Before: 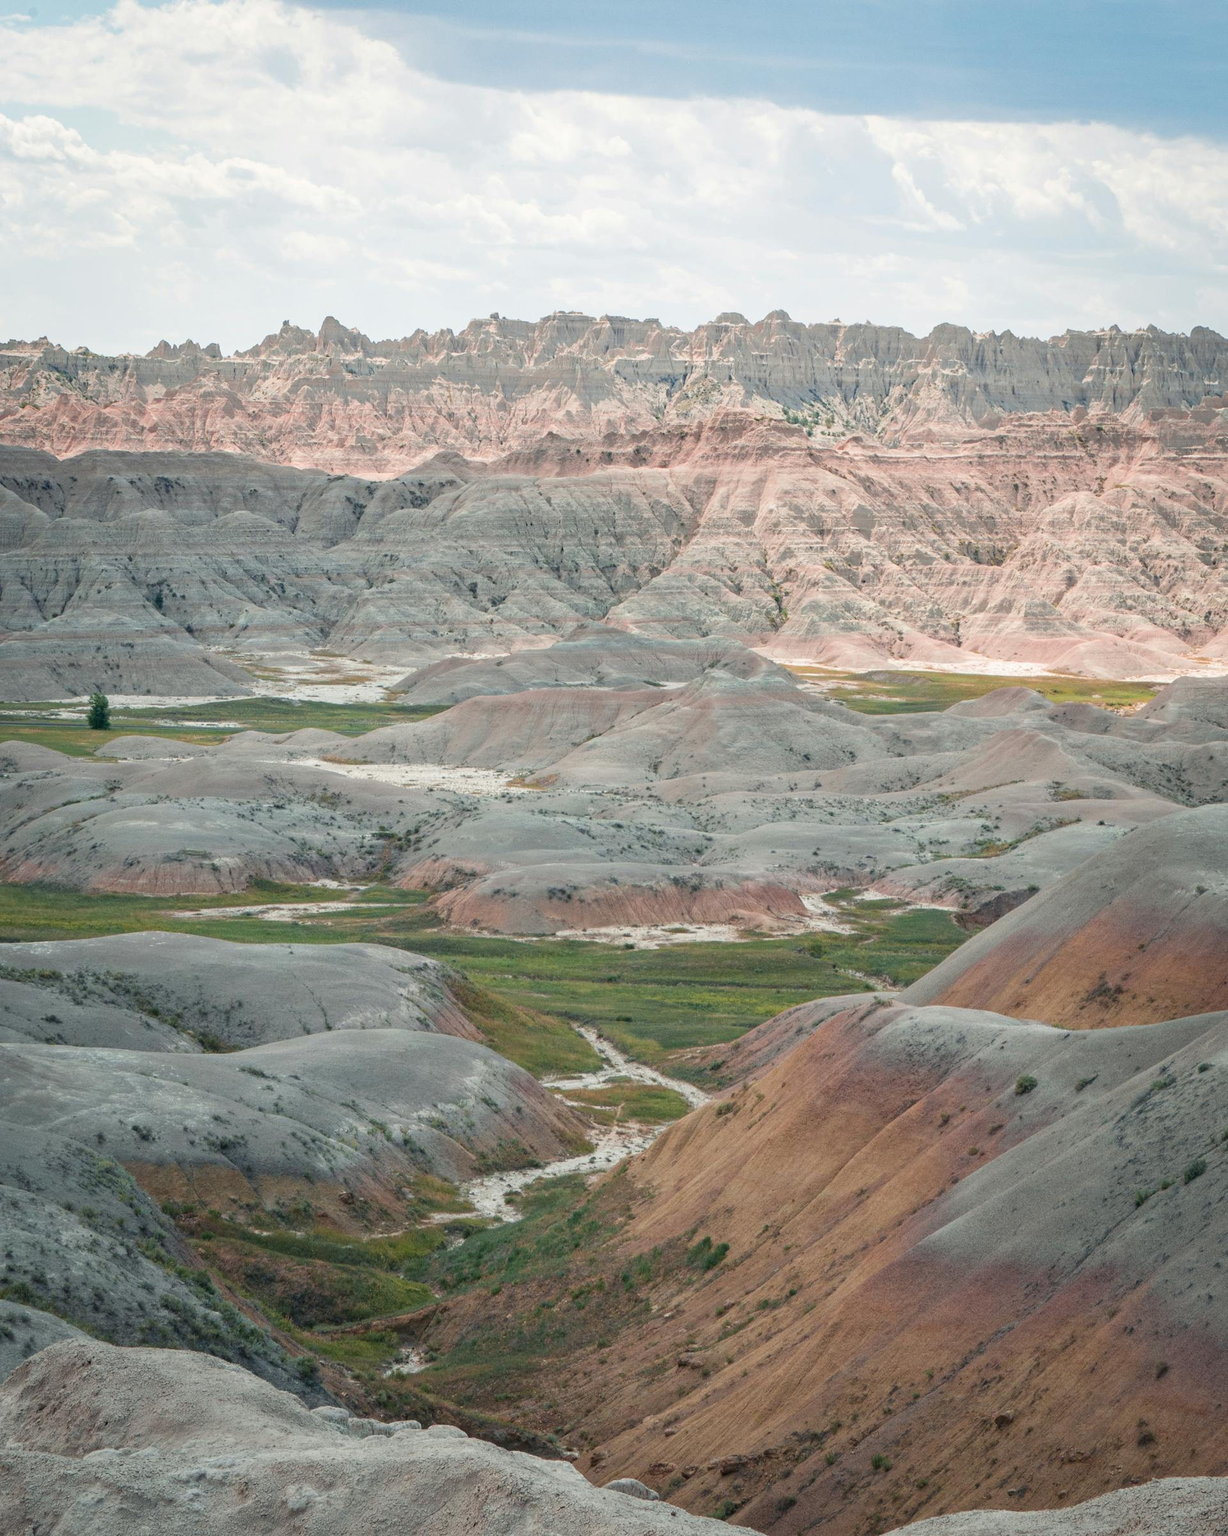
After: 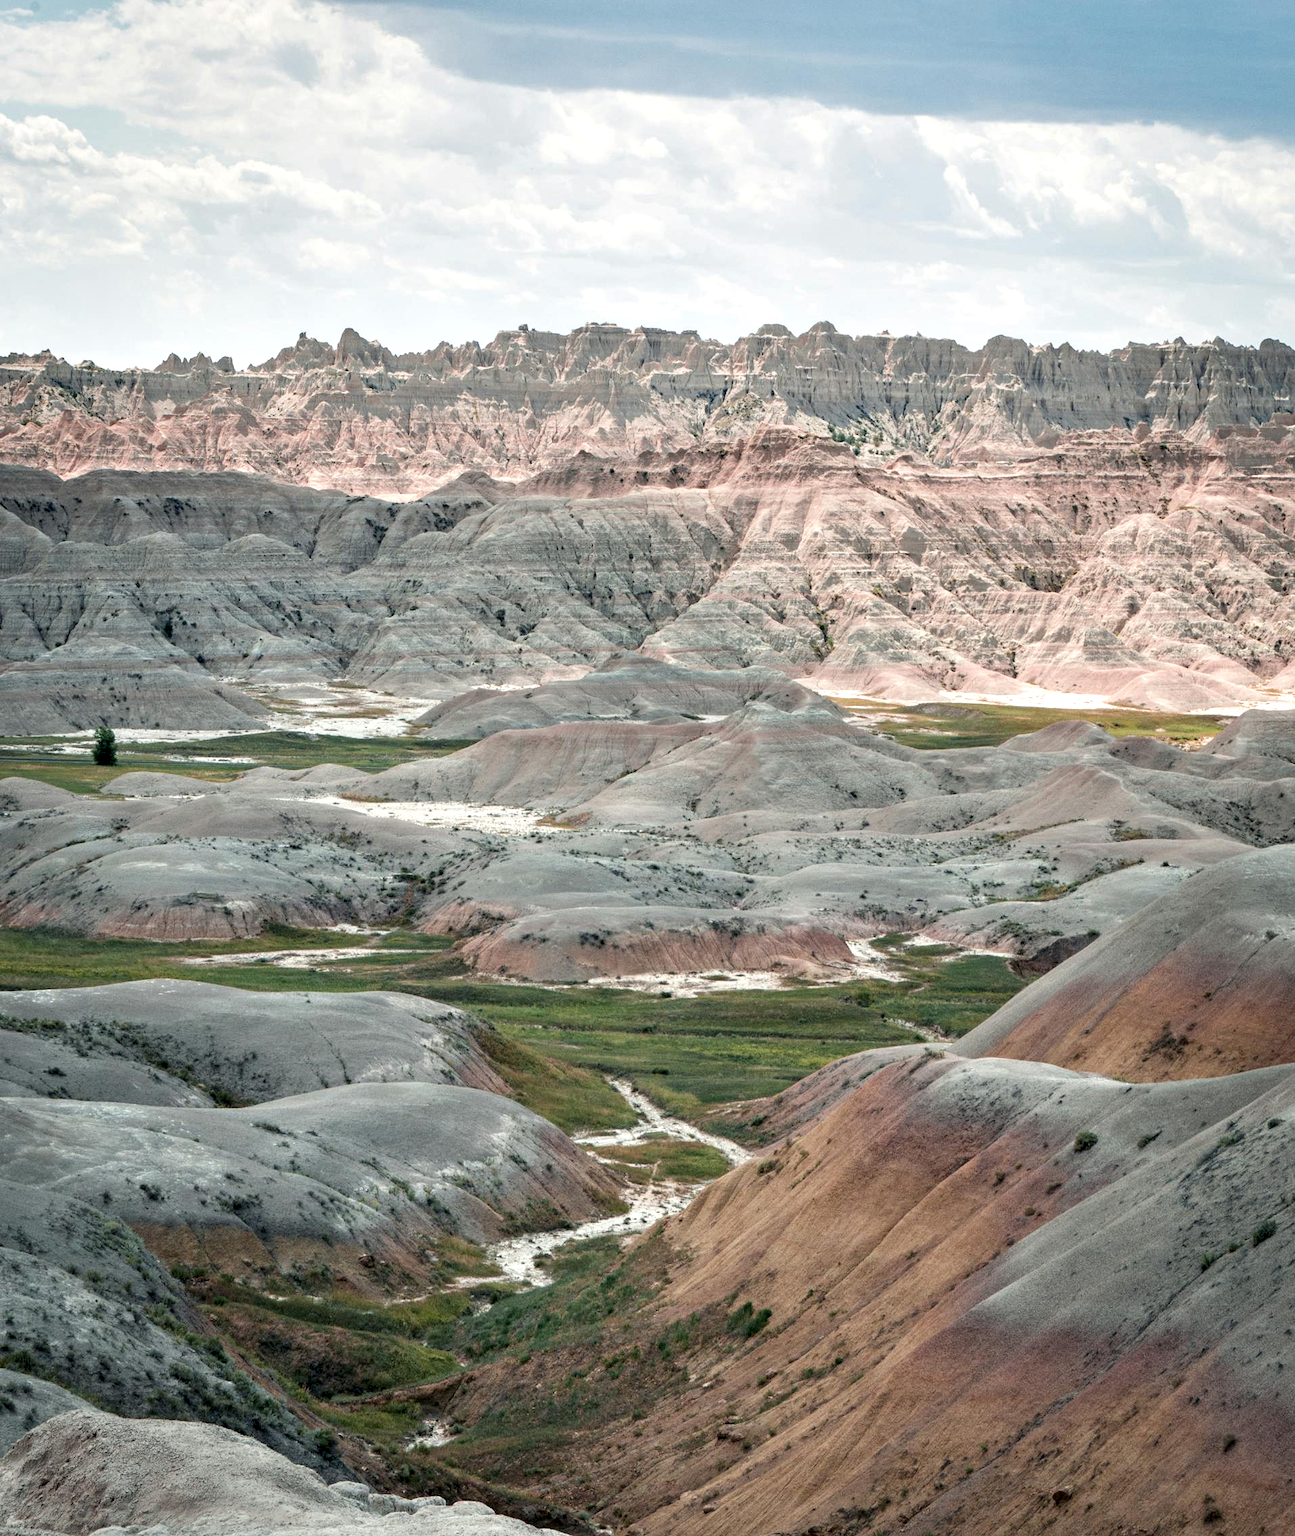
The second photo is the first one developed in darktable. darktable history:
crop: top 0.448%, right 0.264%, bottom 5.045%
contrast equalizer: octaves 7, y [[0.609, 0.611, 0.615, 0.613, 0.607, 0.603], [0.504, 0.498, 0.496, 0.499, 0.506, 0.516], [0 ×6], [0 ×6], [0 ×6]]
